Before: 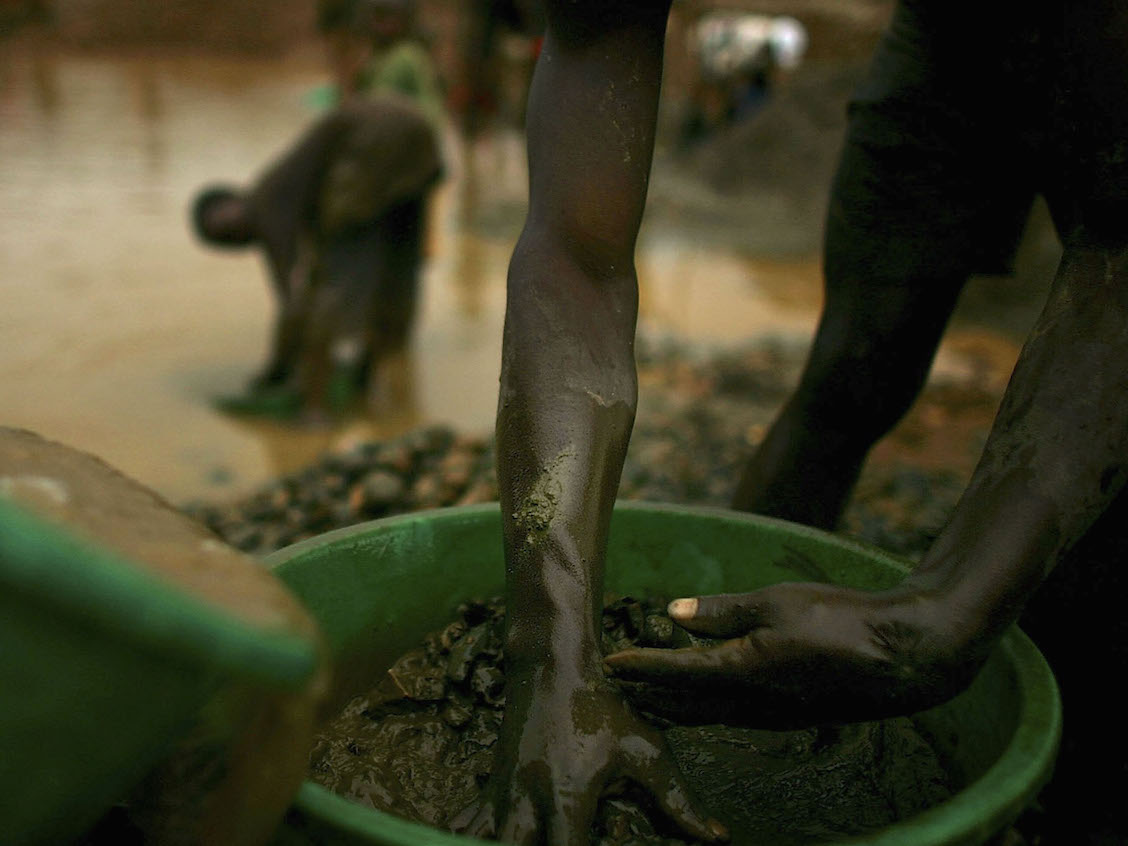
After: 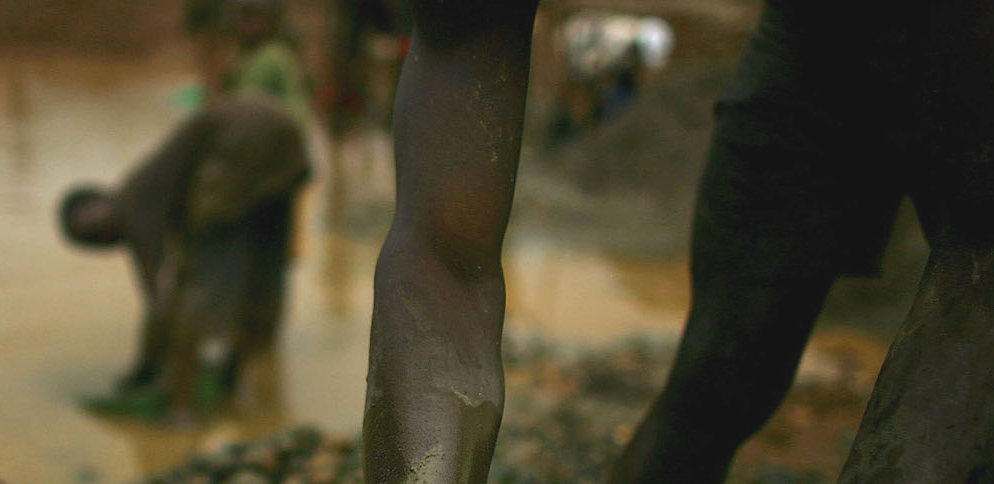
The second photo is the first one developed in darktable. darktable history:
crop and rotate: left 11.812%, bottom 42.776%
contrast brightness saturation: contrast -0.11
